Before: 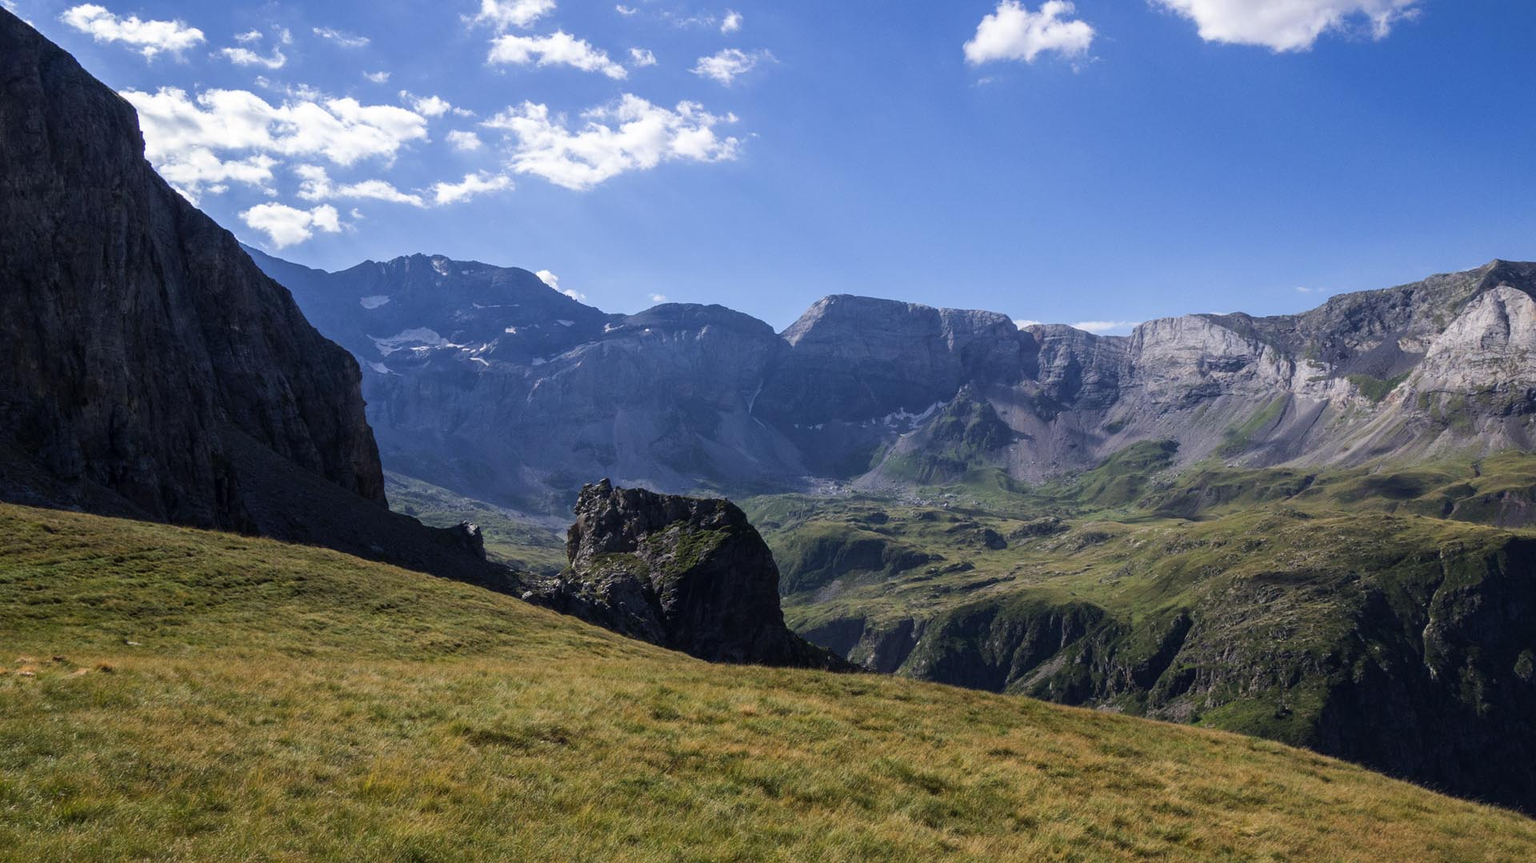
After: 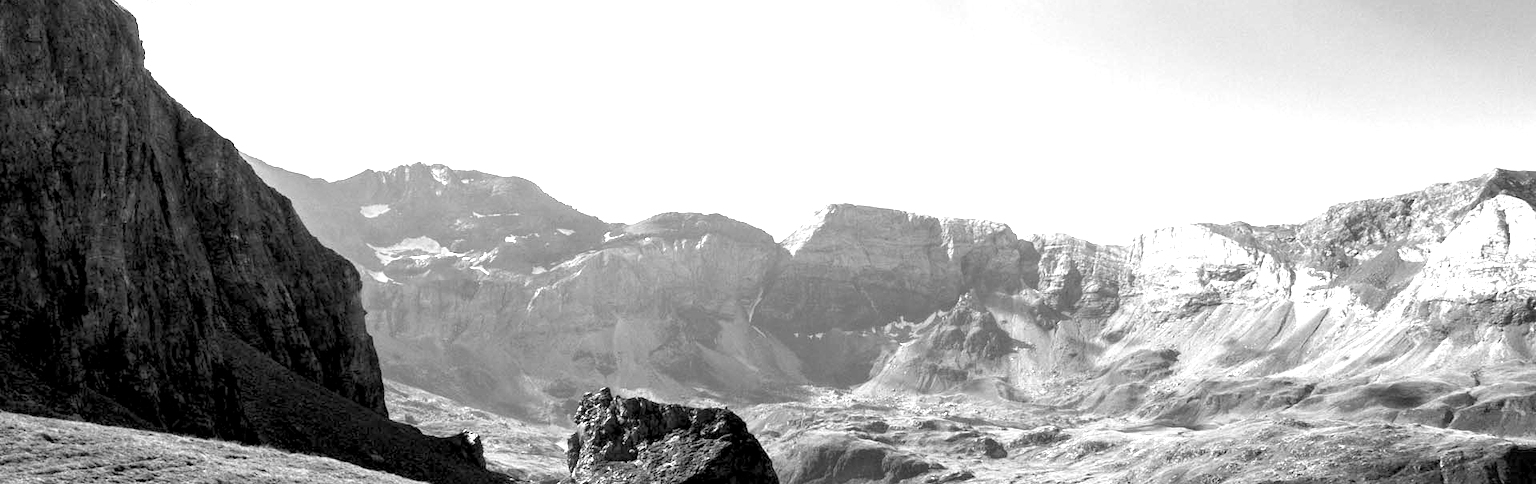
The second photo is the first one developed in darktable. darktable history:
monochrome: on, module defaults
crop and rotate: top 10.605%, bottom 33.274%
exposure: black level correction 0.005, exposure 2.084 EV, compensate highlight preservation false
tone curve: curves: ch0 [(0, 0) (0.003, 0.013) (0.011, 0.017) (0.025, 0.028) (0.044, 0.049) (0.069, 0.07) (0.1, 0.103) (0.136, 0.143) (0.177, 0.186) (0.224, 0.232) (0.277, 0.282) (0.335, 0.333) (0.399, 0.405) (0.468, 0.477) (0.543, 0.54) (0.623, 0.627) (0.709, 0.709) (0.801, 0.798) (0.898, 0.902) (1, 1)], preserve colors none
